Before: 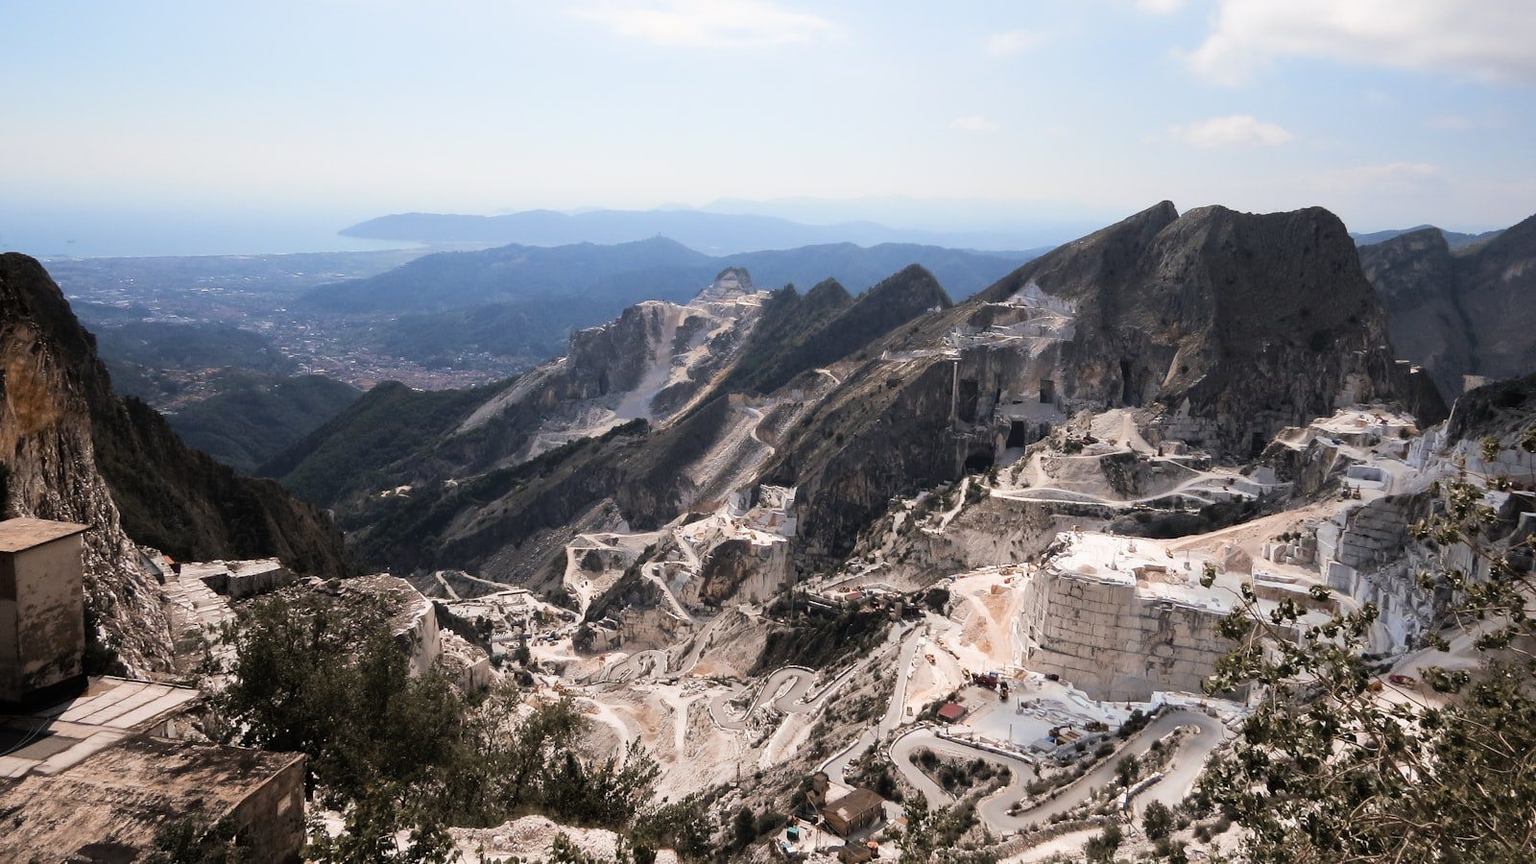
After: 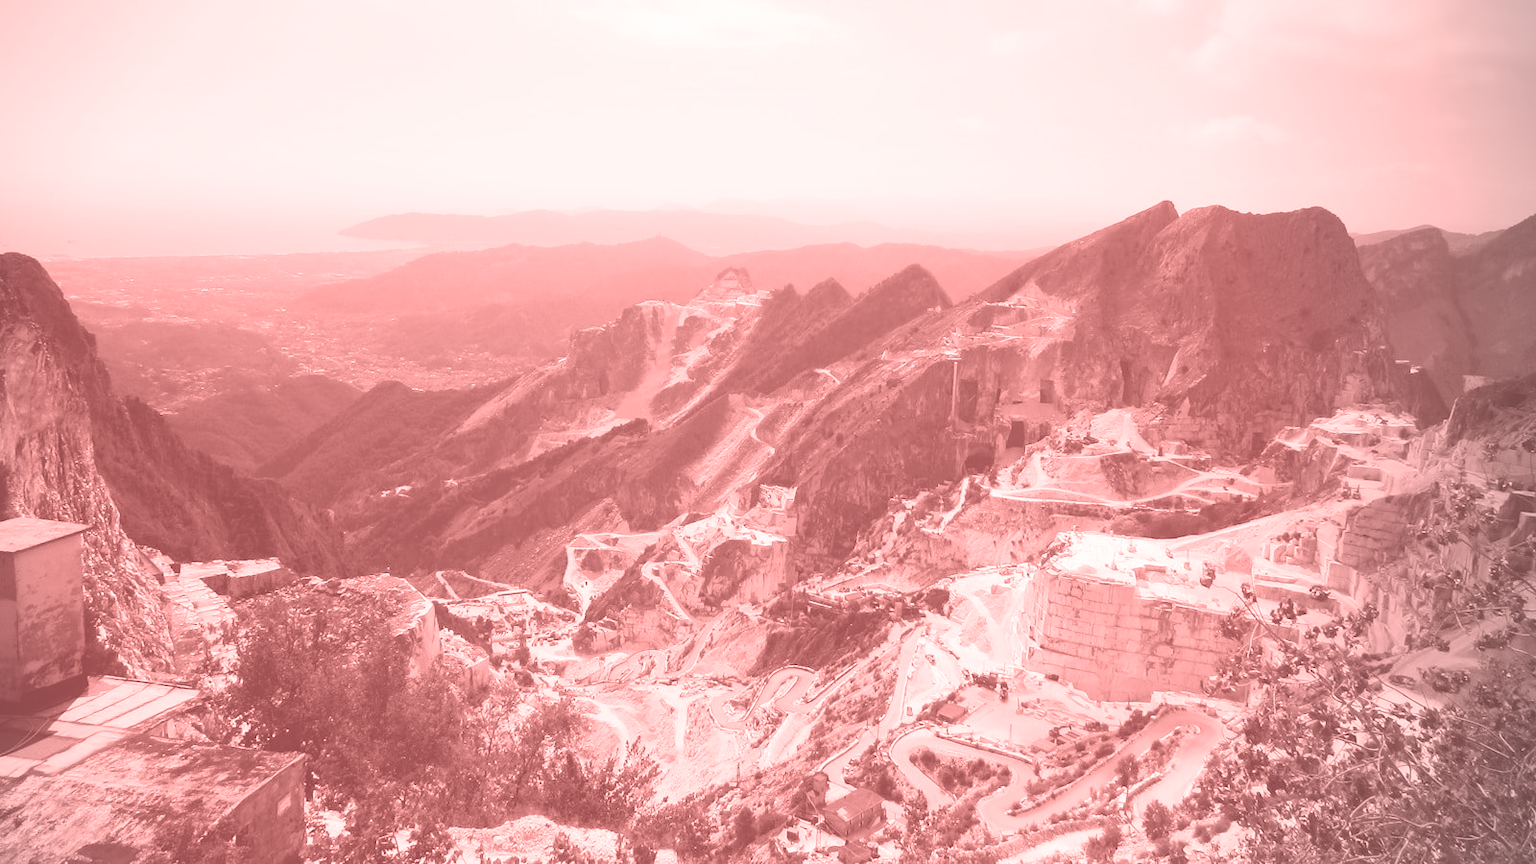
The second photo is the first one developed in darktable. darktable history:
exposure: black level correction 0, exposure 1.1 EV, compensate highlight preservation false
vignetting: center (-0.15, 0.013)
colorize: saturation 51%, source mix 50.67%, lightness 50.67%
